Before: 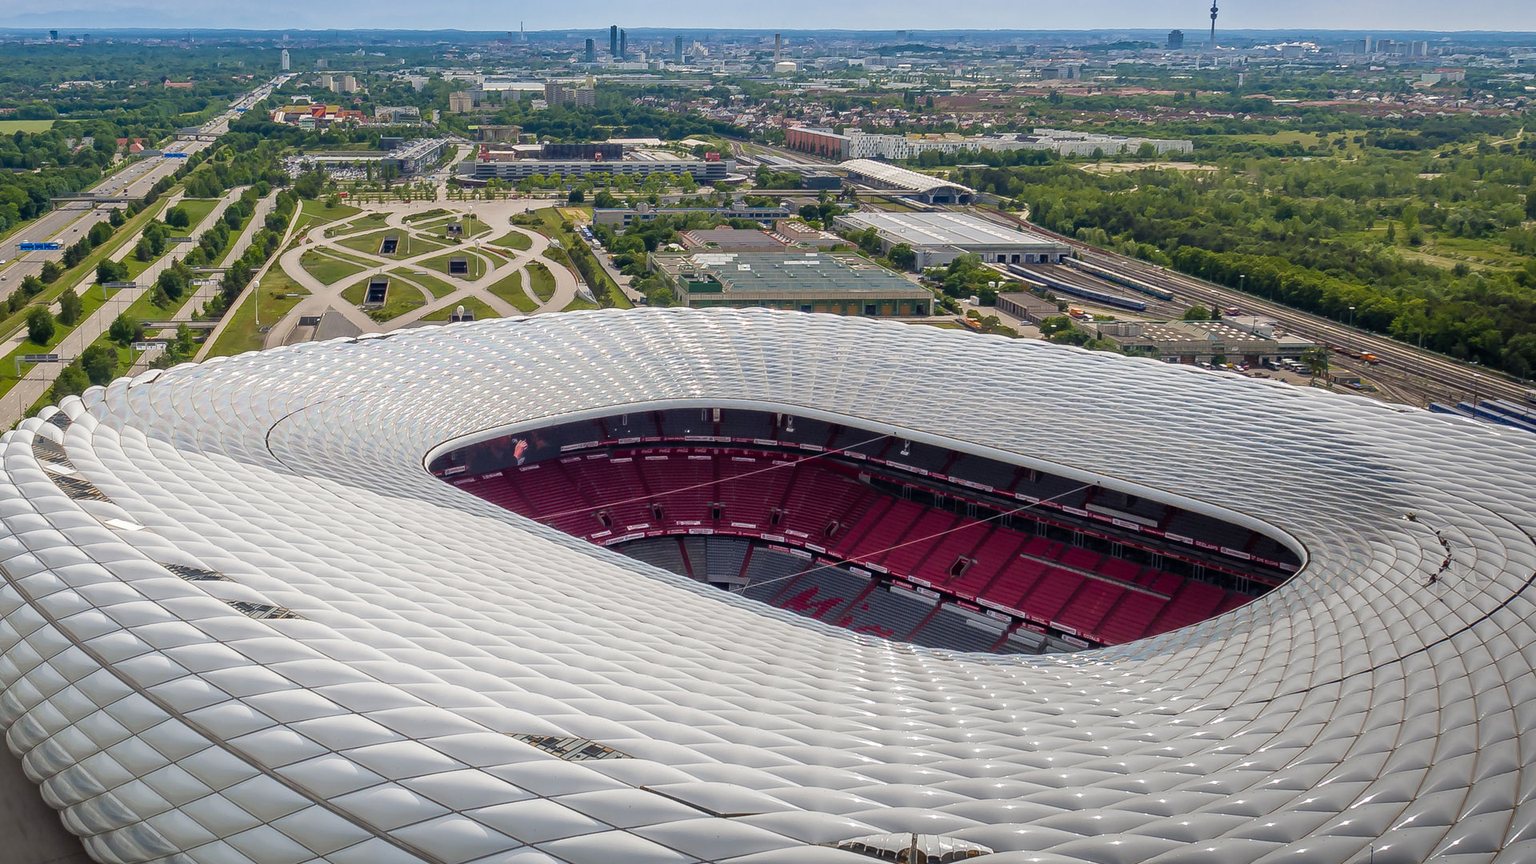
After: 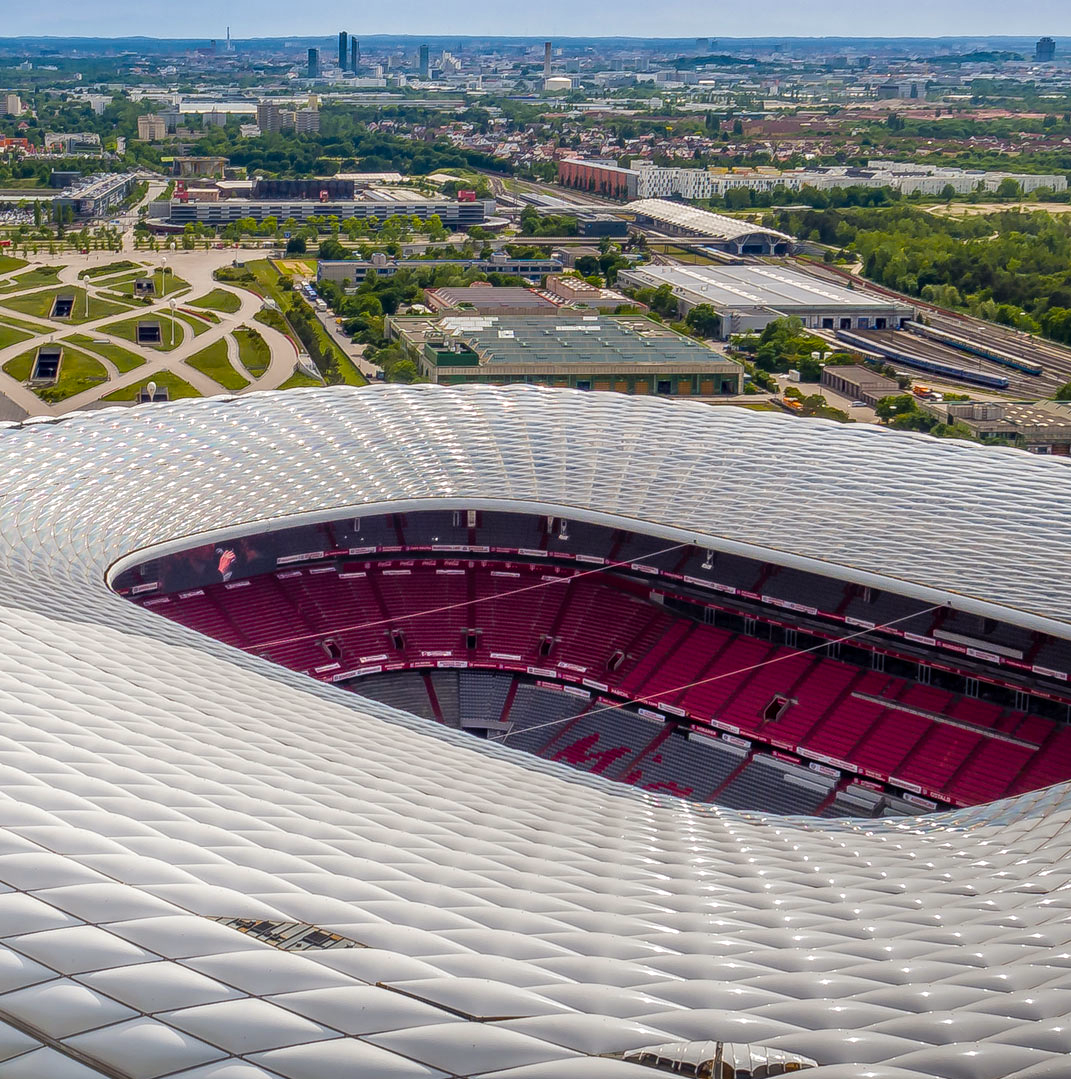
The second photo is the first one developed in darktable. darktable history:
crop: left 22.098%, right 22.106%, bottom 0.006%
local contrast: on, module defaults
color balance rgb: power › chroma 0.321%, power › hue 22.55°, perceptual saturation grading › global saturation 25.408%
tone equalizer: edges refinement/feathering 500, mask exposure compensation -1.57 EV, preserve details no
